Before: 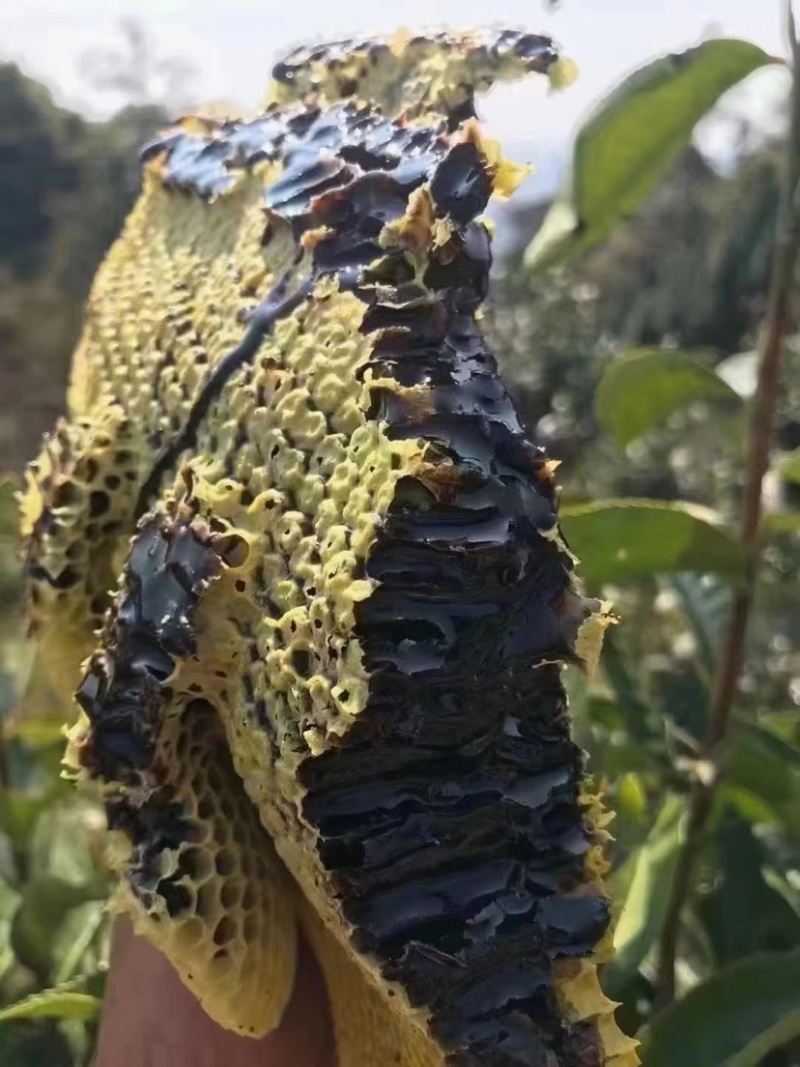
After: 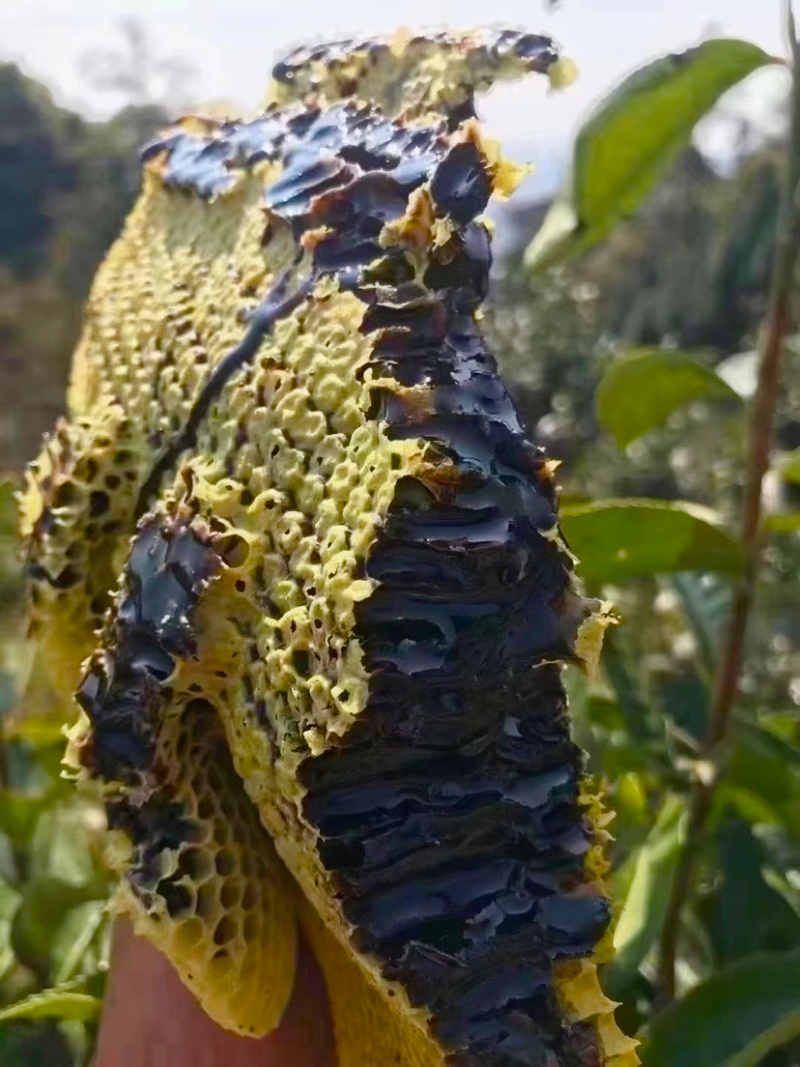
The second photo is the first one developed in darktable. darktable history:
color balance rgb: perceptual saturation grading › global saturation 0.404%, perceptual saturation grading › mid-tones 6.161%, perceptual saturation grading › shadows 71.865%
